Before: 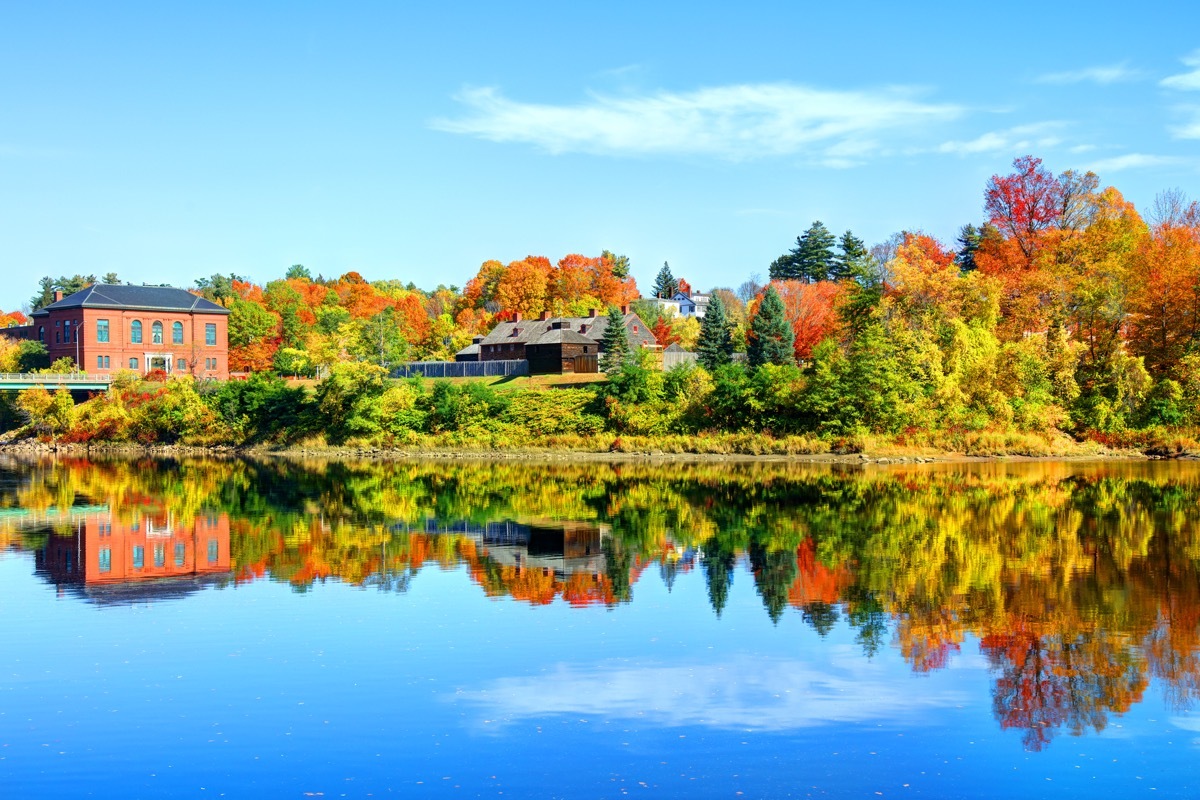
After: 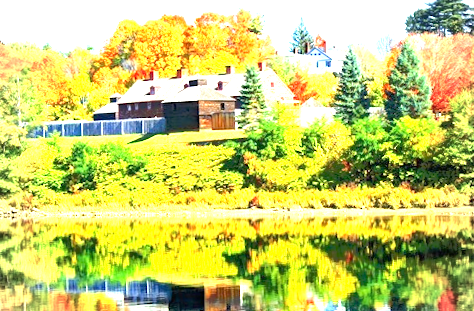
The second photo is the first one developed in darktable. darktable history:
contrast brightness saturation: contrast 0.07
crop: left 30%, top 30%, right 30%, bottom 30%
tone equalizer: -8 EV -0.528 EV, -7 EV -0.319 EV, -6 EV -0.083 EV, -5 EV 0.413 EV, -4 EV 0.985 EV, -3 EV 0.791 EV, -2 EV -0.01 EV, -1 EV 0.14 EV, +0 EV -0.012 EV, smoothing 1
exposure: black level correction 0, exposure 2.138 EV, compensate exposure bias true, compensate highlight preservation false
vignetting: on, module defaults
rotate and perspective: rotation -1°, crop left 0.011, crop right 0.989, crop top 0.025, crop bottom 0.975
white balance: emerald 1
